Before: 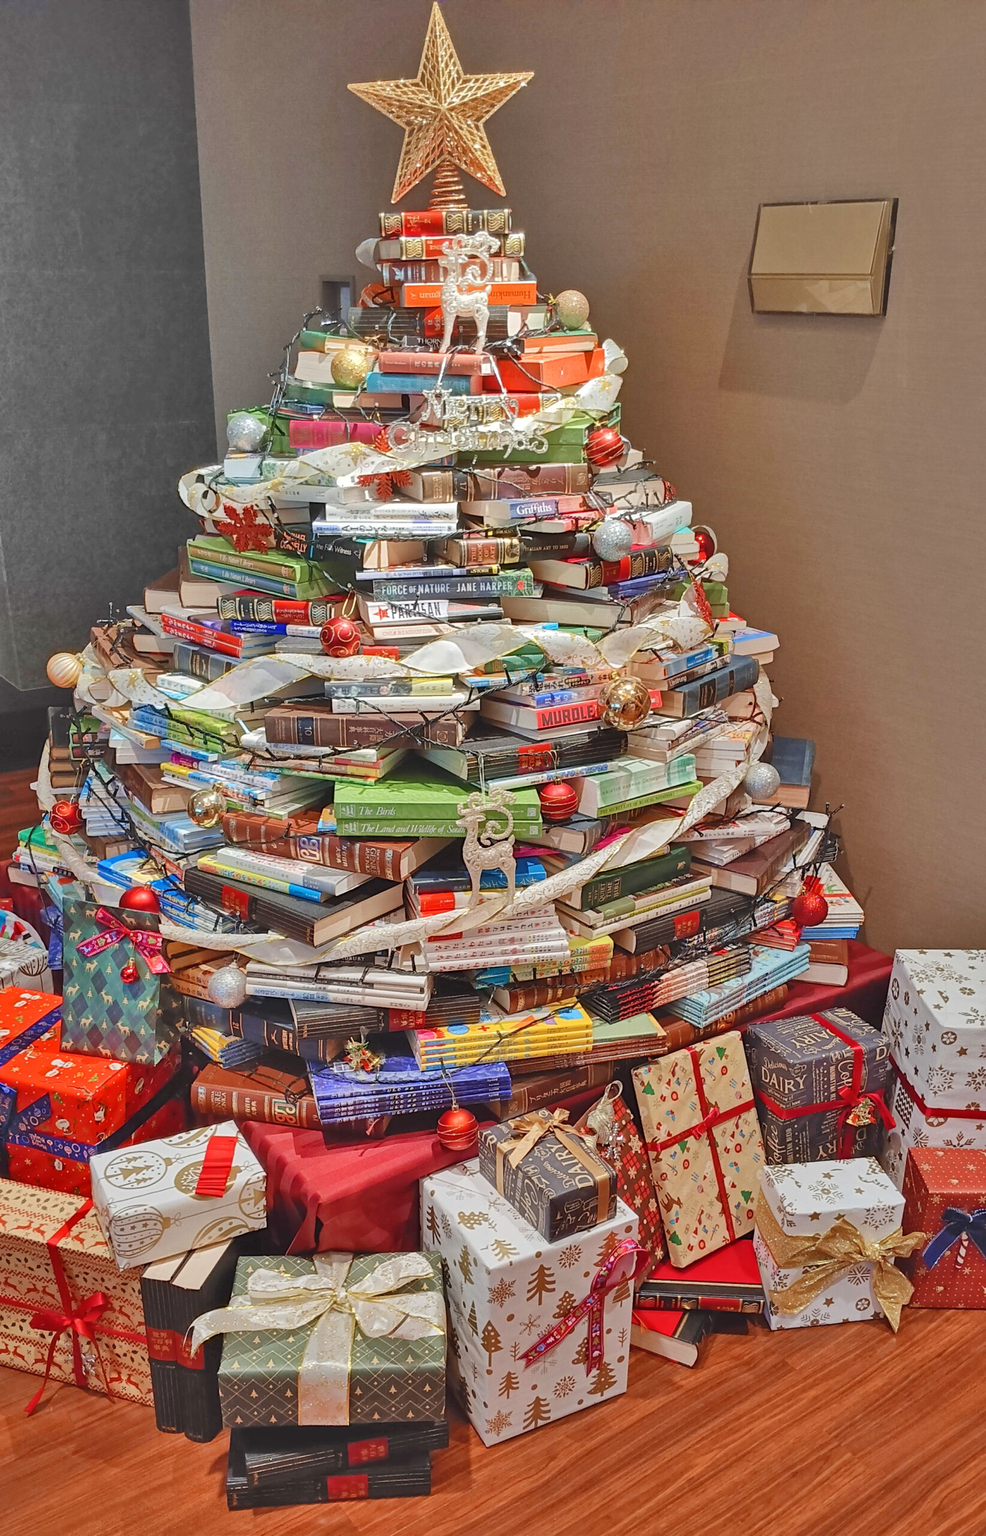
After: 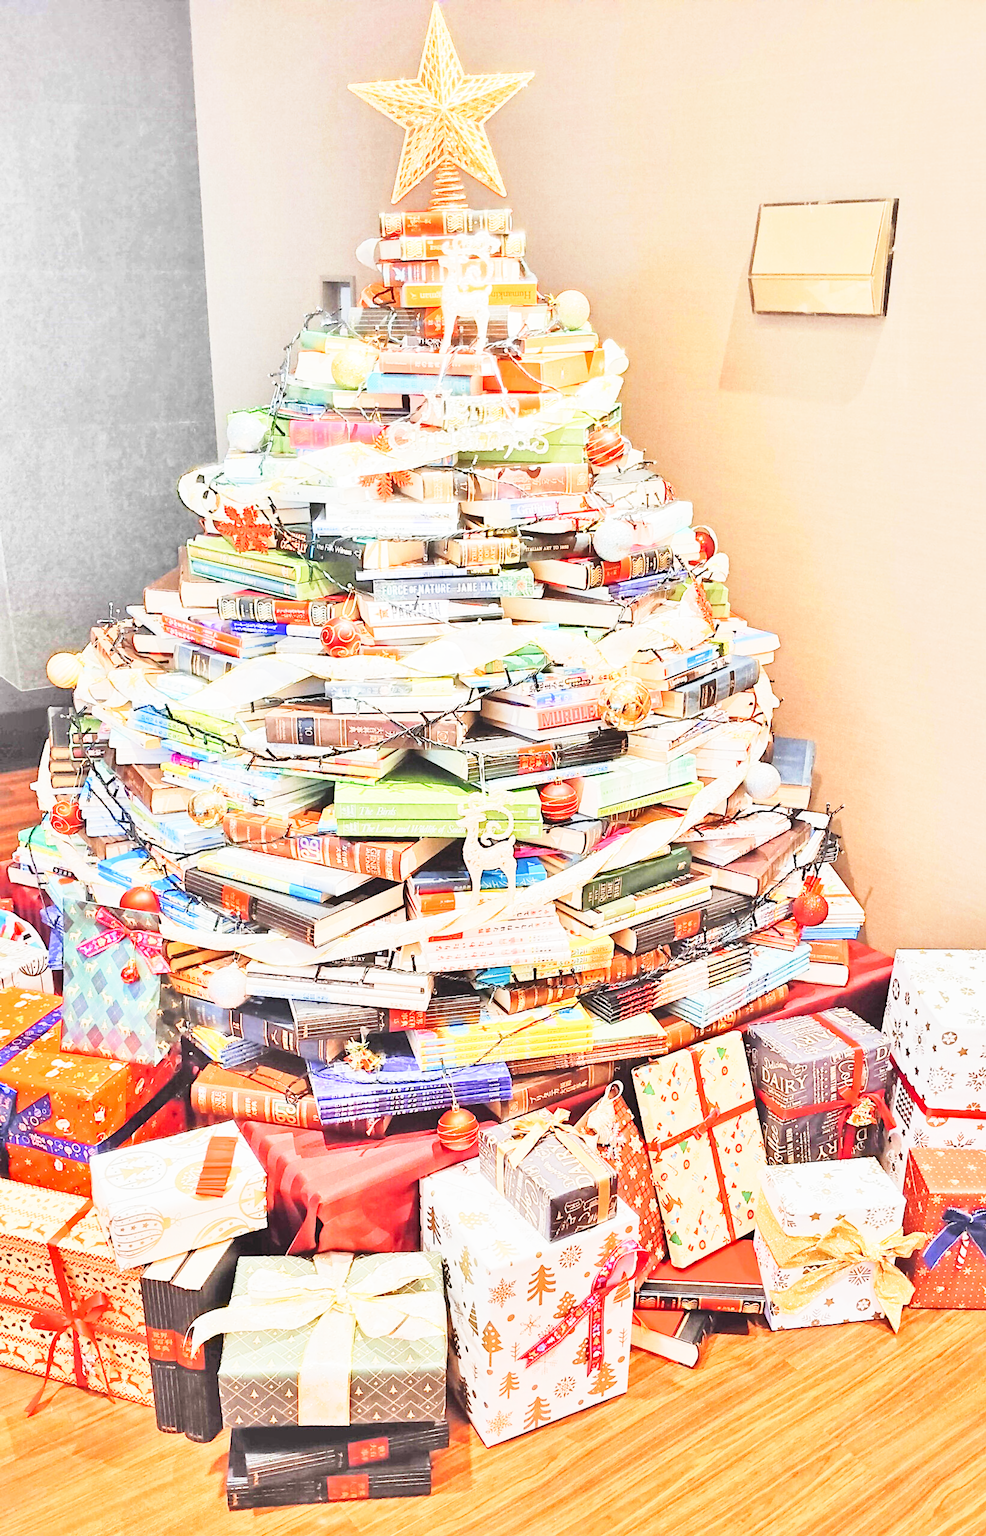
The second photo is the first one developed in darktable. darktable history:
tone equalizer: -7 EV 0.141 EV, -6 EV 0.57 EV, -5 EV 1.16 EV, -4 EV 1.29 EV, -3 EV 1.15 EV, -2 EV 0.6 EV, -1 EV 0.168 EV, edges refinement/feathering 500, mask exposure compensation -1.57 EV, preserve details no
exposure: exposure 0.085 EV, compensate highlight preservation false
base curve: curves: ch0 [(0, 0) (0.018, 0.026) (0.143, 0.37) (0.33, 0.731) (0.458, 0.853) (0.735, 0.965) (0.905, 0.986) (1, 1)], preserve colors none
